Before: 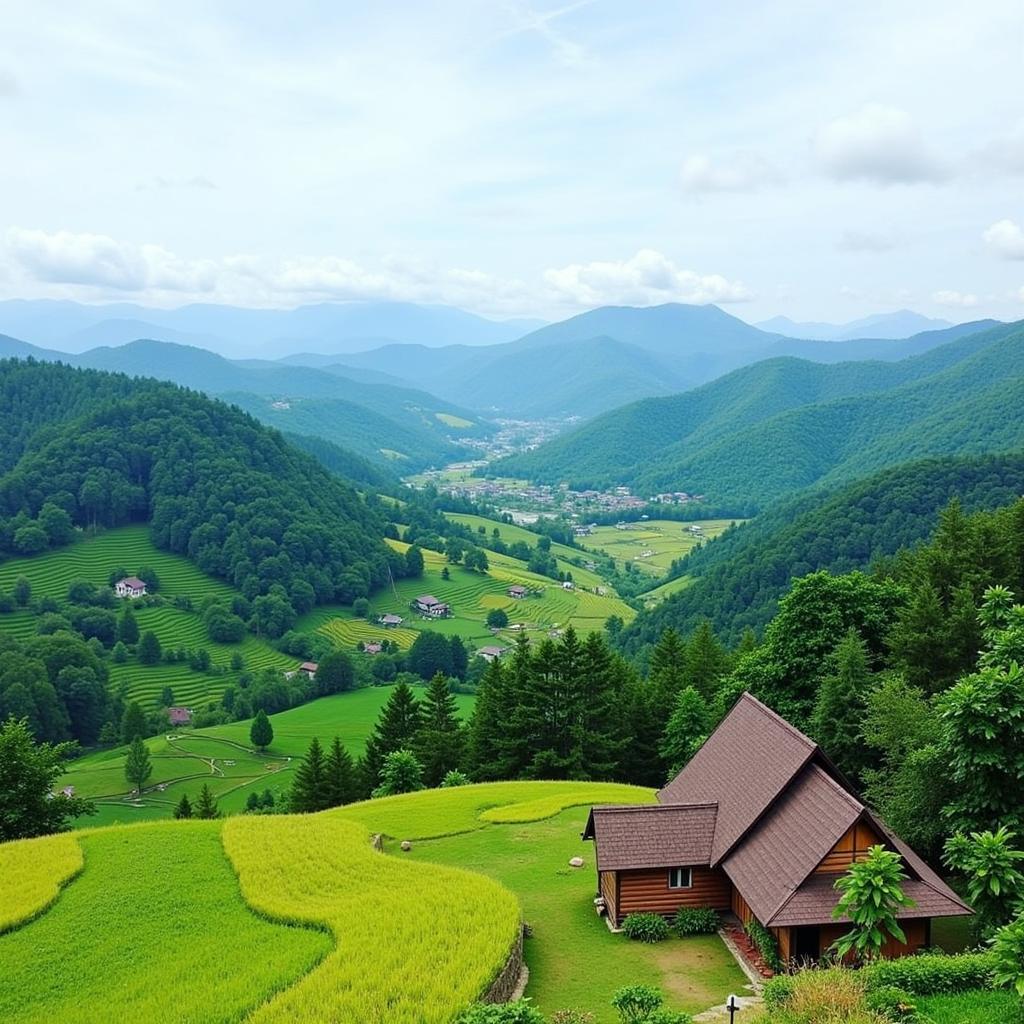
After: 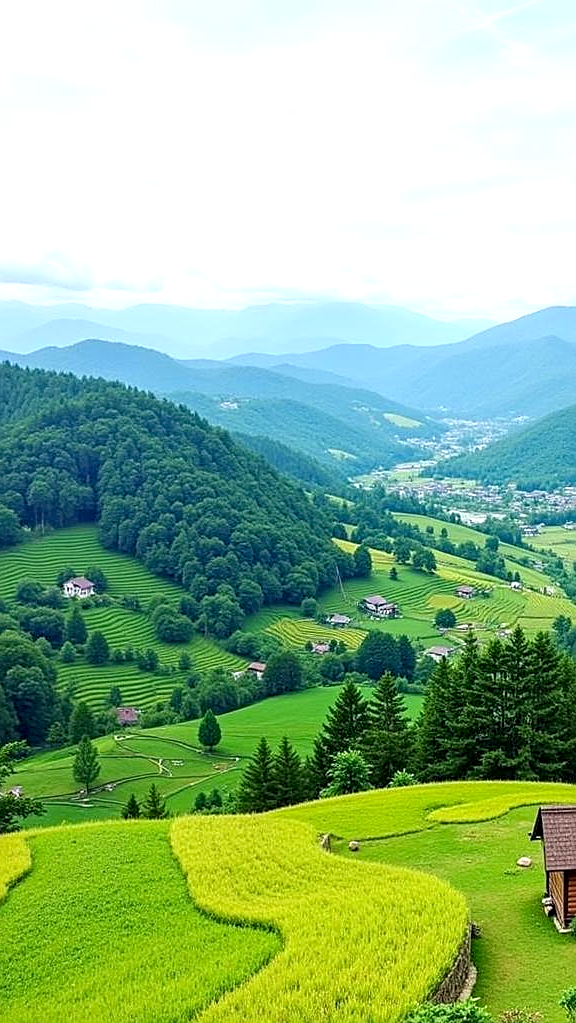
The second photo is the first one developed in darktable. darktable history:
sharpen: on, module defaults
crop: left 5.114%, right 38.589%
local contrast: on, module defaults
exposure: black level correction 0.005, exposure 0.417 EV, compensate highlight preservation false
